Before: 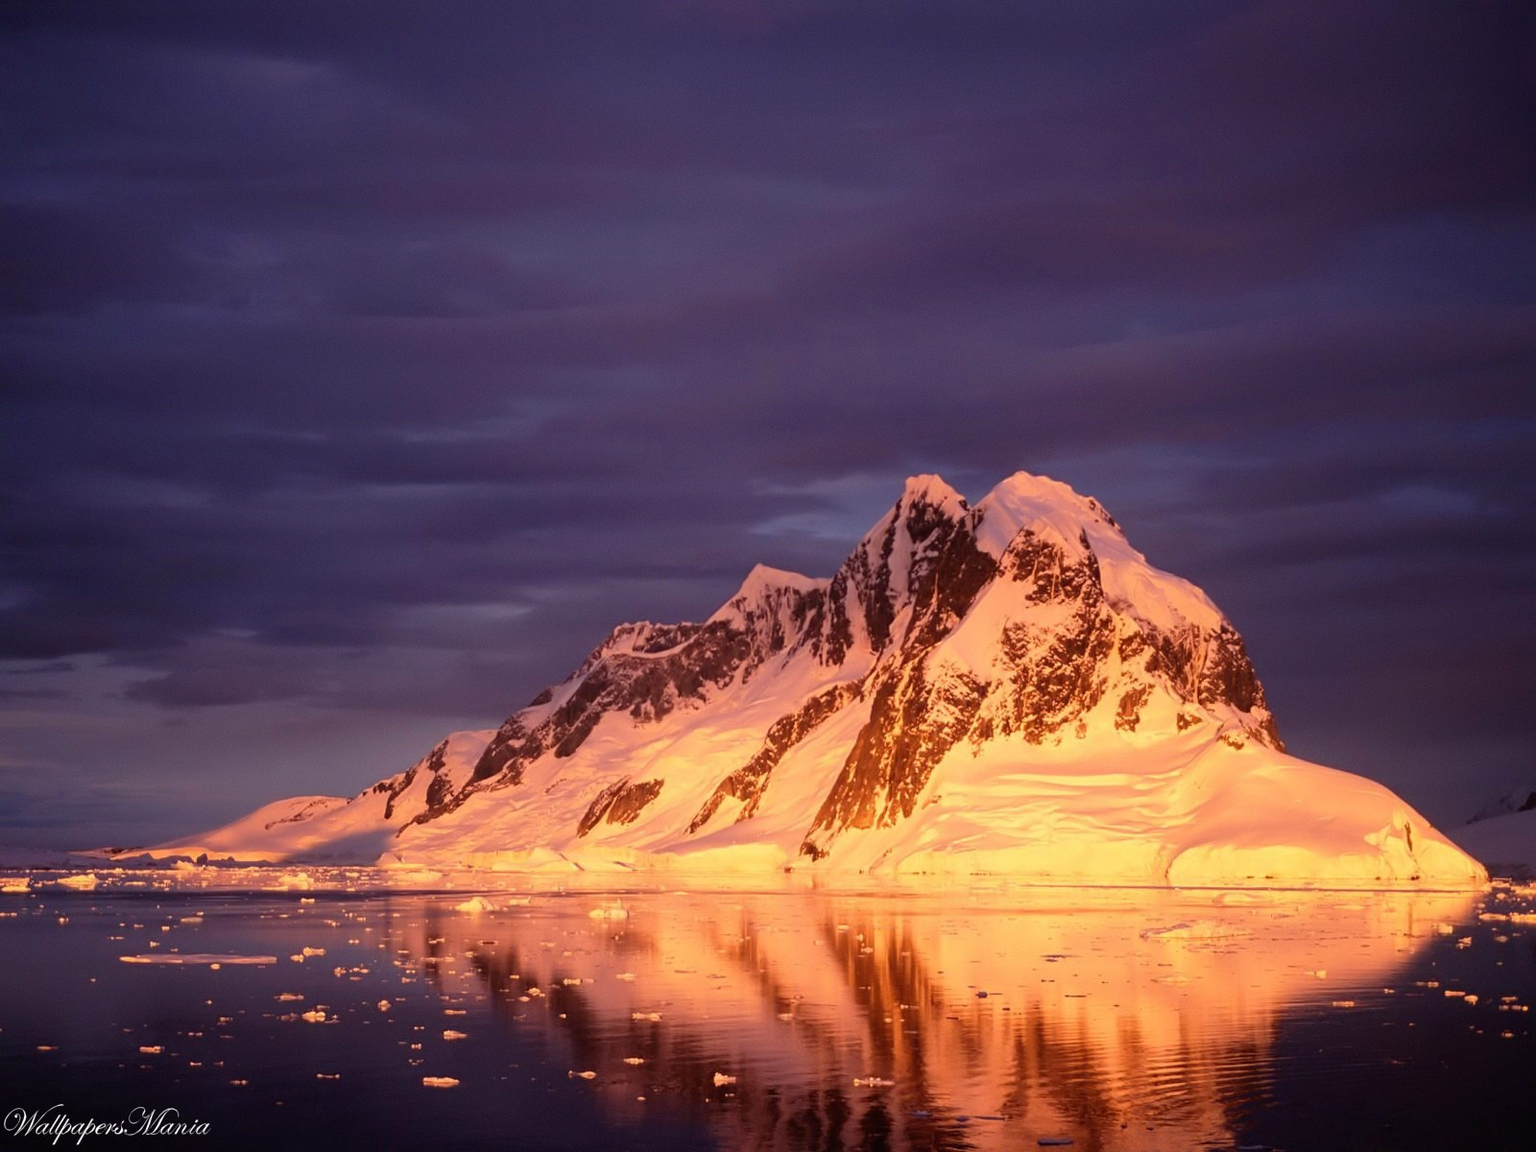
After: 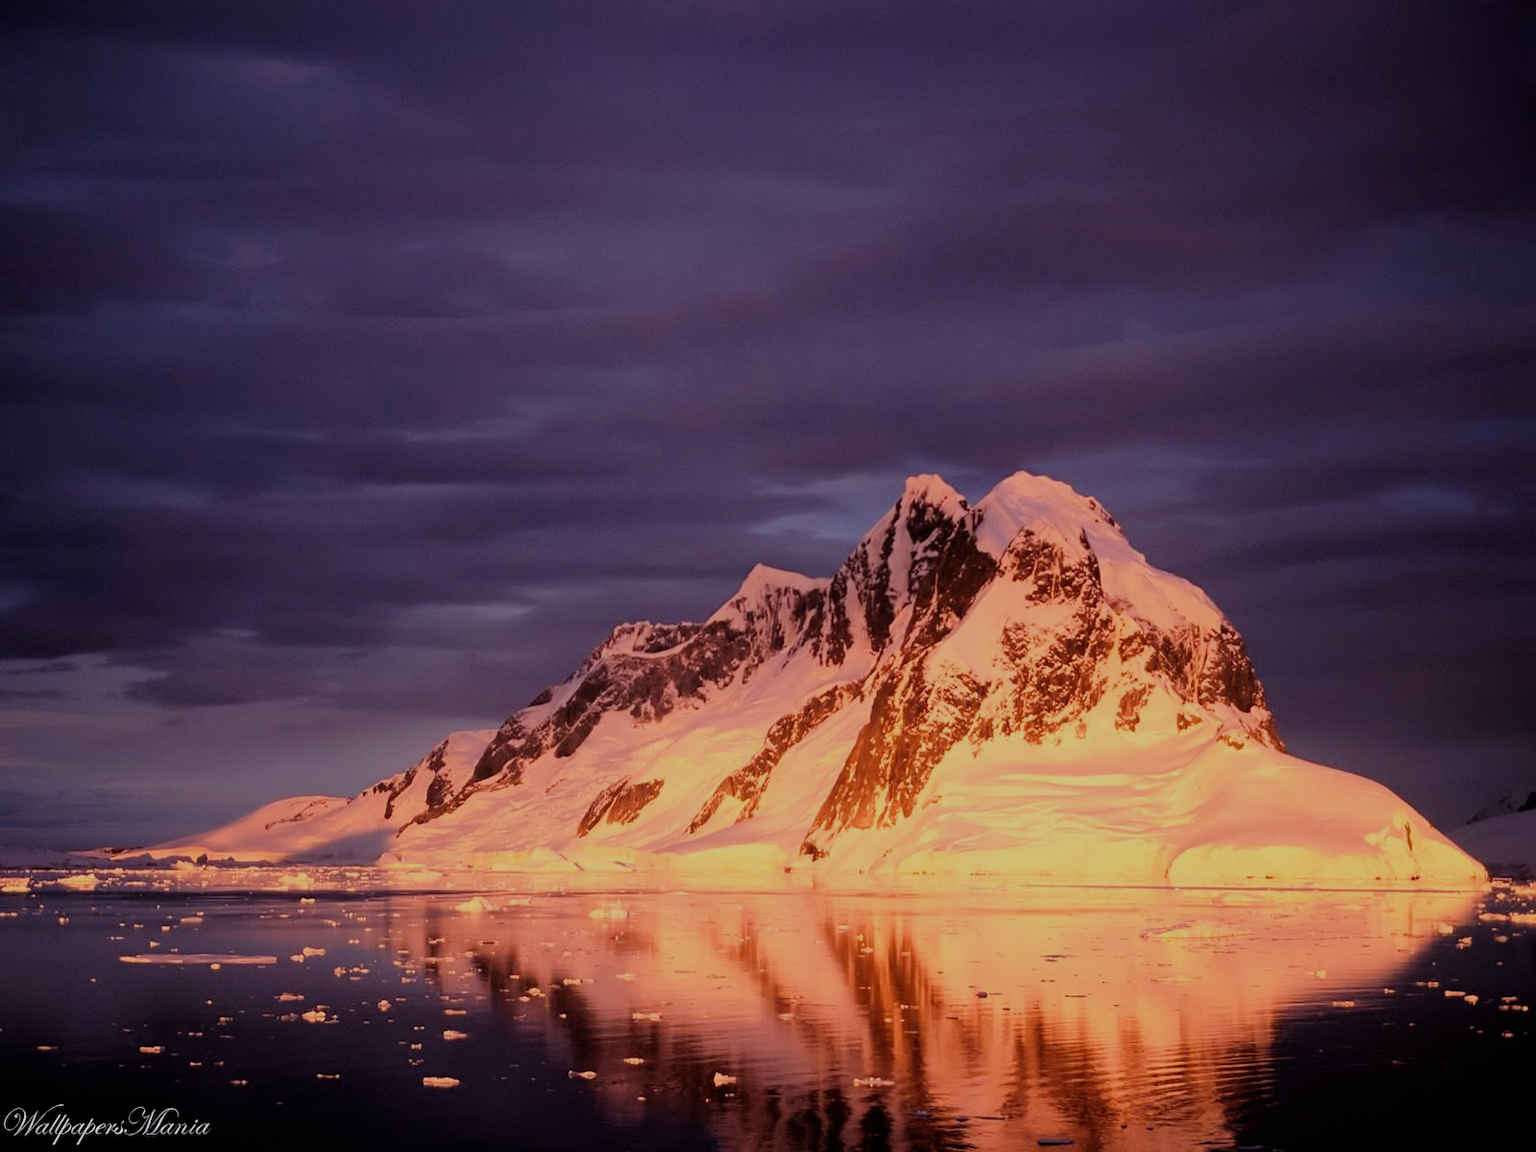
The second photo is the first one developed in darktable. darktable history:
filmic rgb: black relative exposure -6.97 EV, white relative exposure 5.59 EV, hardness 2.86
